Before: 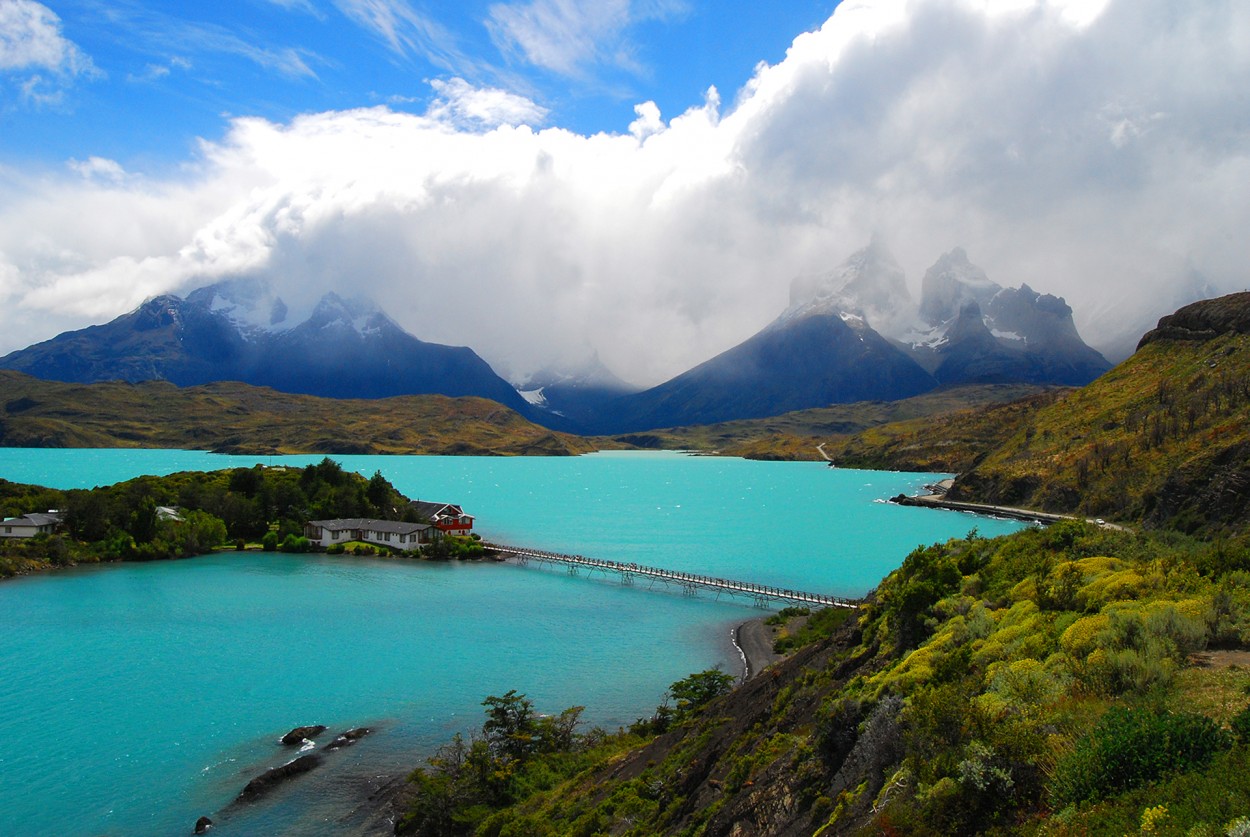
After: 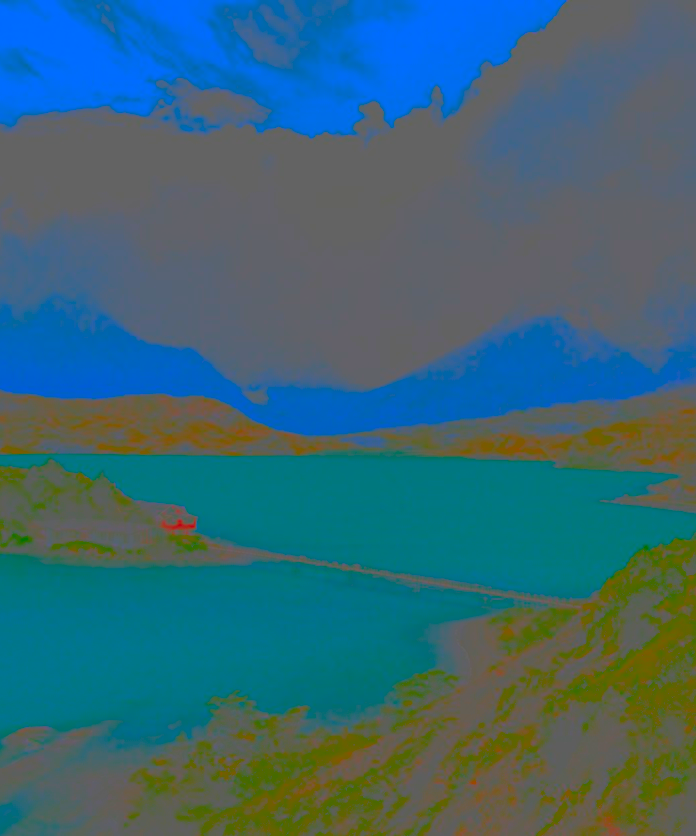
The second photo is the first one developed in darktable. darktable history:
local contrast: on, module defaults
contrast brightness saturation: contrast -0.978, brightness -0.178, saturation 0.731
shadows and highlights: on, module defaults
crop: left 22.12%, right 22.126%, bottom 0.009%
